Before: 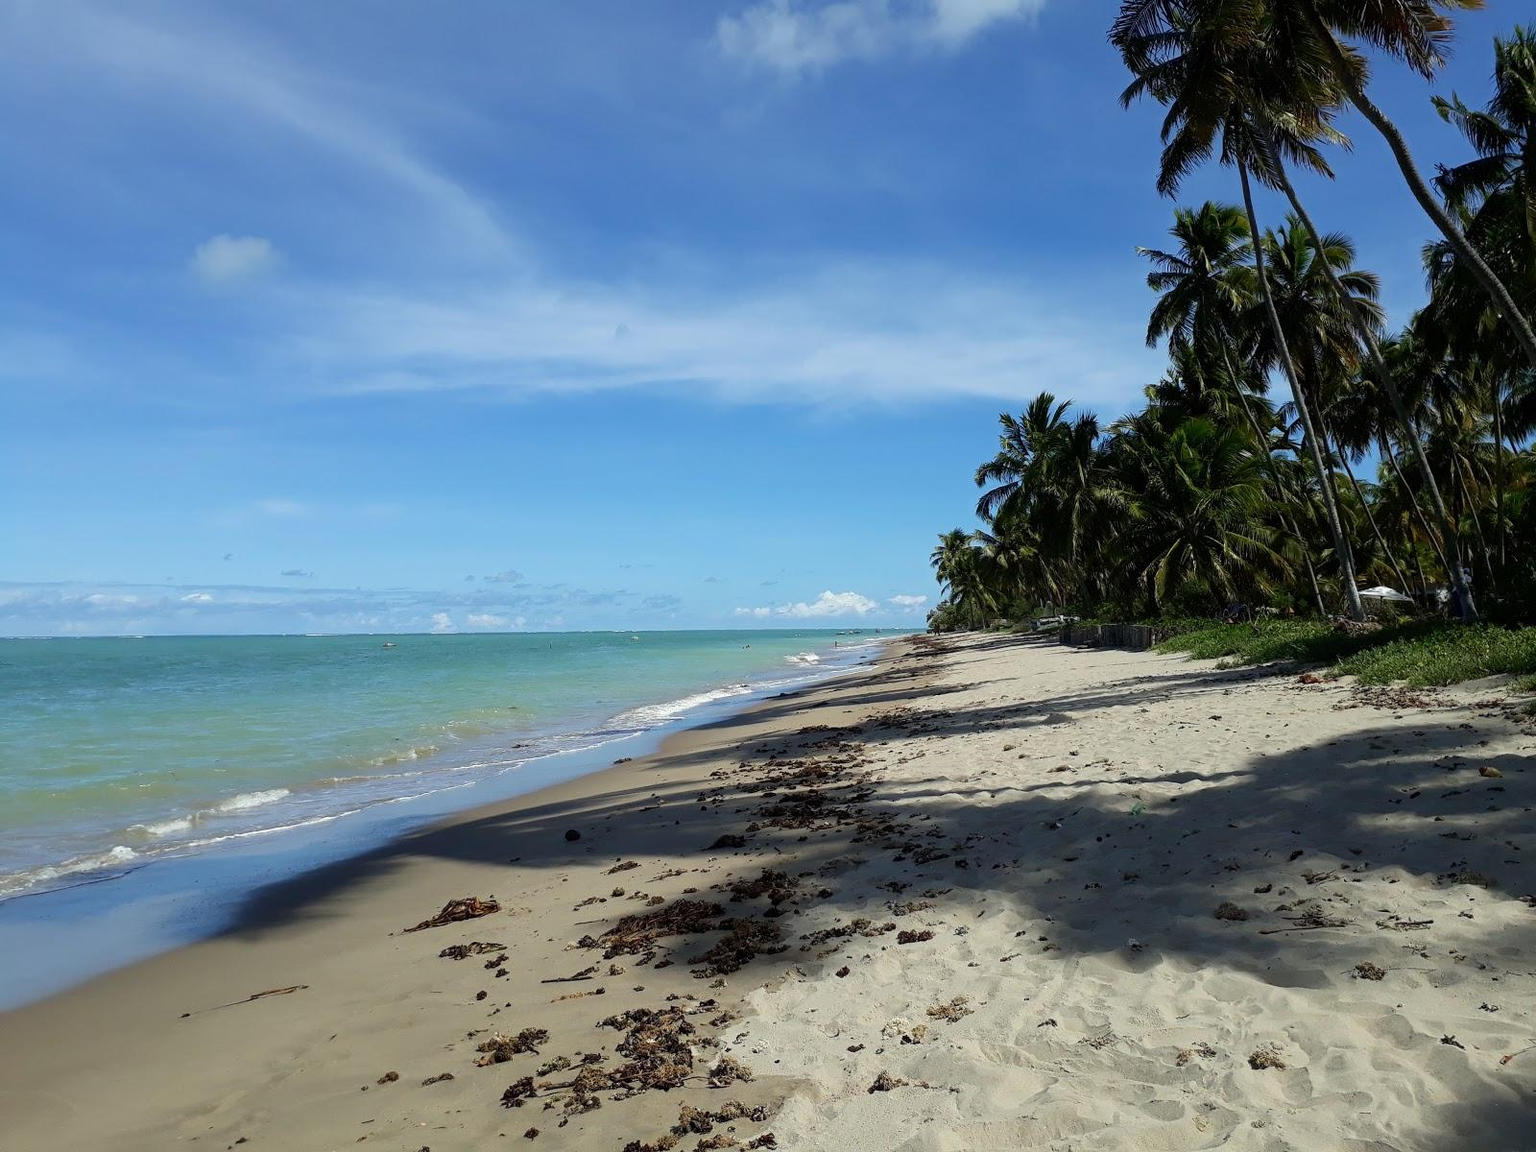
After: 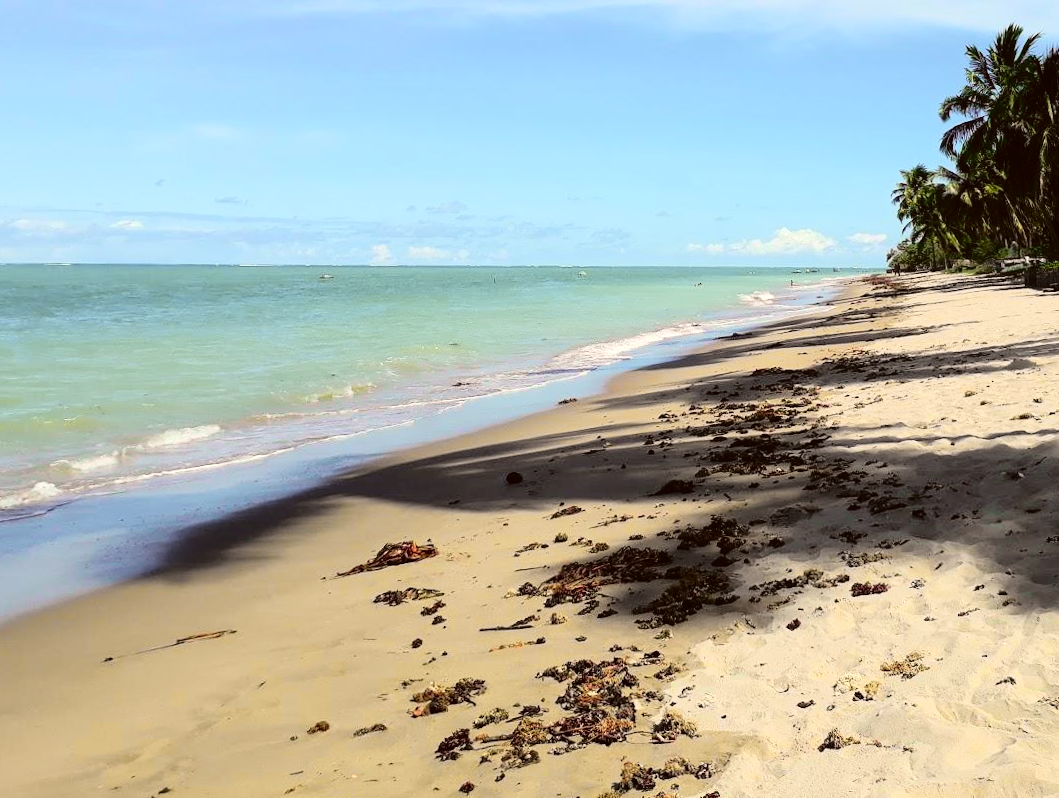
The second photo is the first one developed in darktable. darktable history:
tone equalizer: -8 EV -0.389 EV, -7 EV -0.421 EV, -6 EV -0.35 EV, -5 EV -0.232 EV, -3 EV 0.233 EV, -2 EV 0.35 EV, -1 EV 0.384 EV, +0 EV 0.419 EV
crop and rotate: angle -0.874°, left 4.001%, top 32.101%, right 28.436%
tone curve: curves: ch0 [(0, 0.012) (0.144, 0.137) (0.326, 0.386) (0.489, 0.573) (0.656, 0.763) (0.849, 0.902) (1, 0.974)]; ch1 [(0, 0) (0.366, 0.367) (0.475, 0.453) (0.494, 0.493) (0.504, 0.497) (0.544, 0.579) (0.562, 0.619) (0.622, 0.694) (1, 1)]; ch2 [(0, 0) (0.333, 0.346) (0.375, 0.375) (0.424, 0.43) (0.476, 0.492) (0.502, 0.503) (0.533, 0.541) (0.572, 0.615) (0.605, 0.656) (0.641, 0.709) (1, 1)], color space Lab, independent channels, preserve colors none
color correction: highlights a* 6.1, highlights b* 7.98, shadows a* 5.72, shadows b* 6.85, saturation 0.908
